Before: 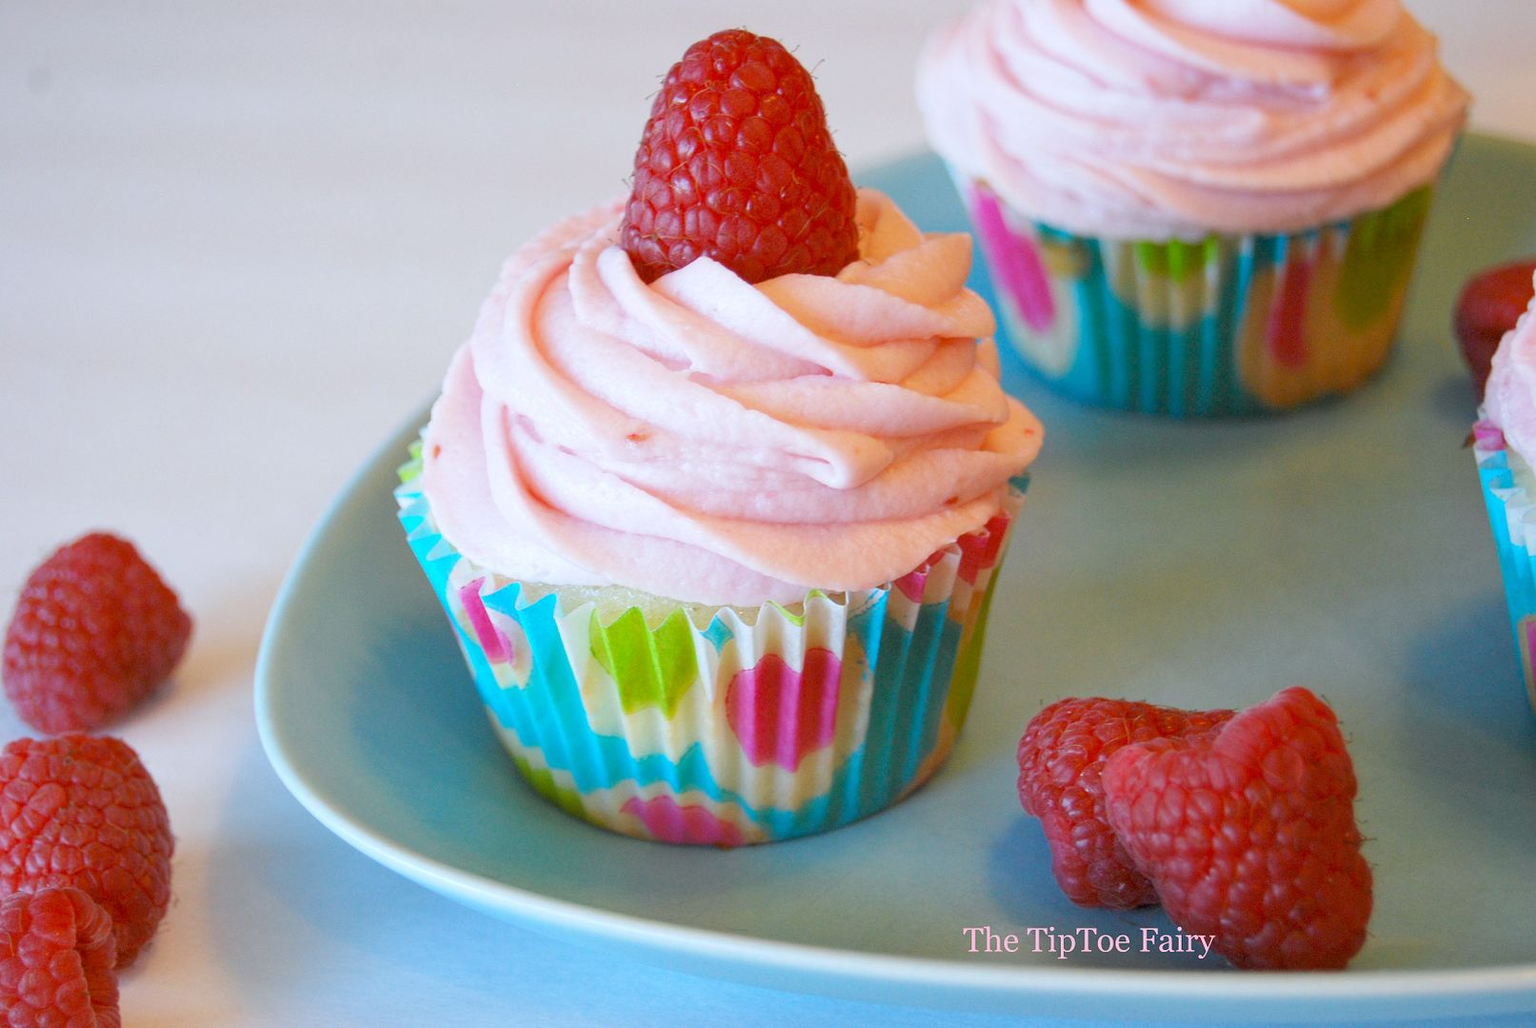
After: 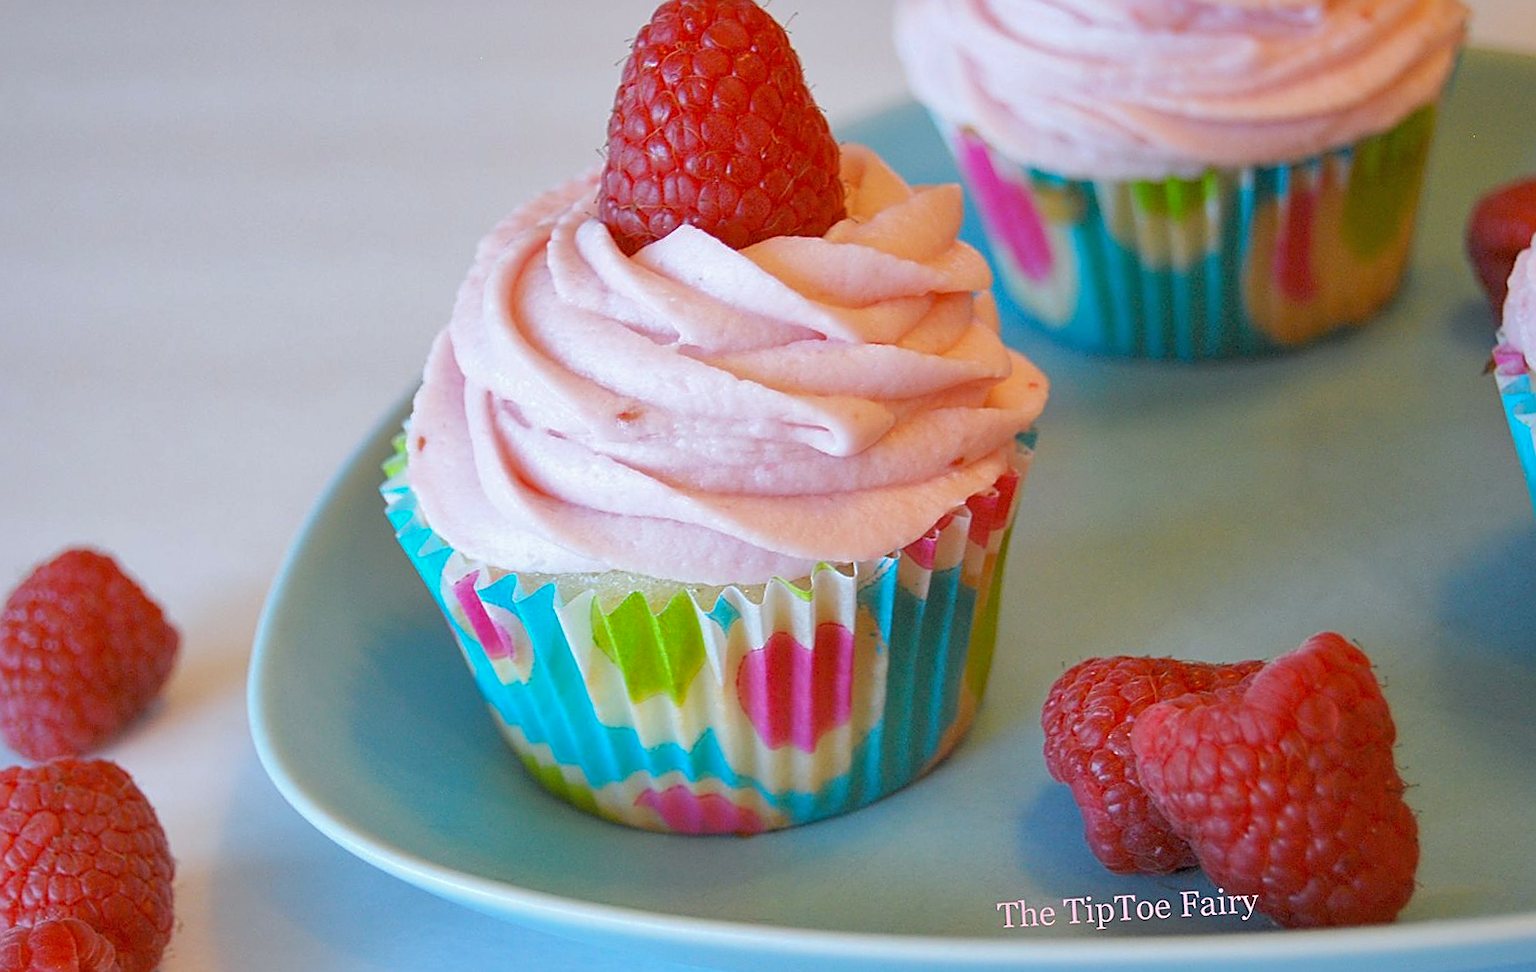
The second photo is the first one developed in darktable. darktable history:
shadows and highlights: shadows 30
rotate and perspective: rotation -3.52°, crop left 0.036, crop right 0.964, crop top 0.081, crop bottom 0.919
sharpen: amount 0.75
